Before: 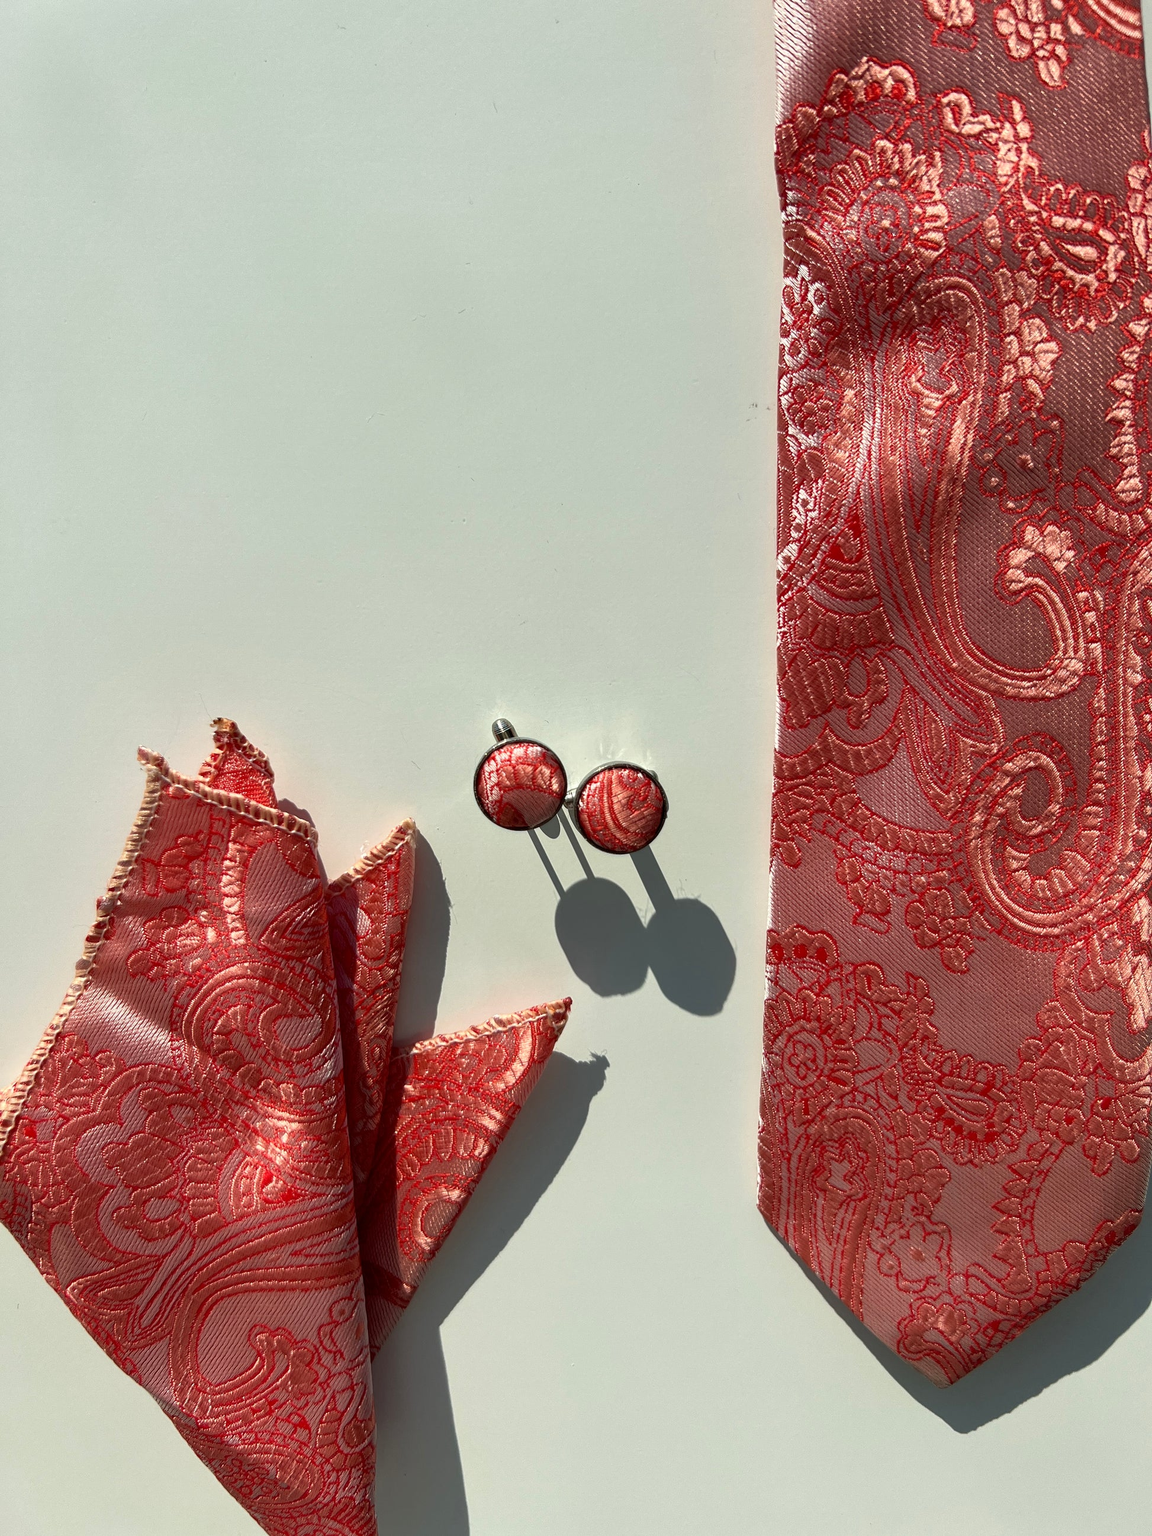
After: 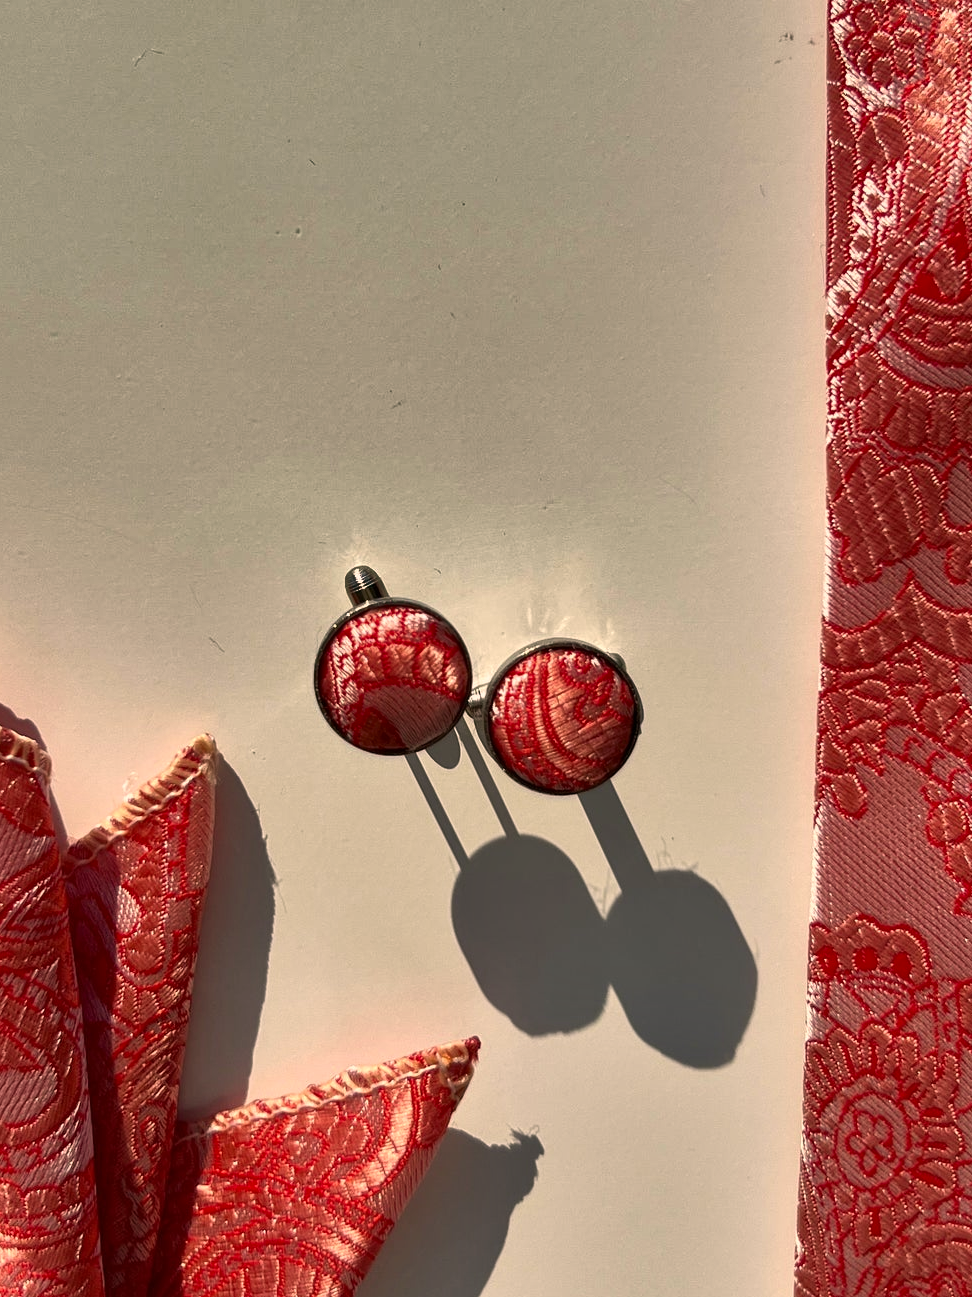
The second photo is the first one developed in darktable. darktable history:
crop: left 25%, top 25%, right 25%, bottom 25%
color correction: highlights a* 11.96, highlights b* 11.58
shadows and highlights: radius 108.52, shadows 40.68, highlights -72.88, low approximation 0.01, soften with gaussian
